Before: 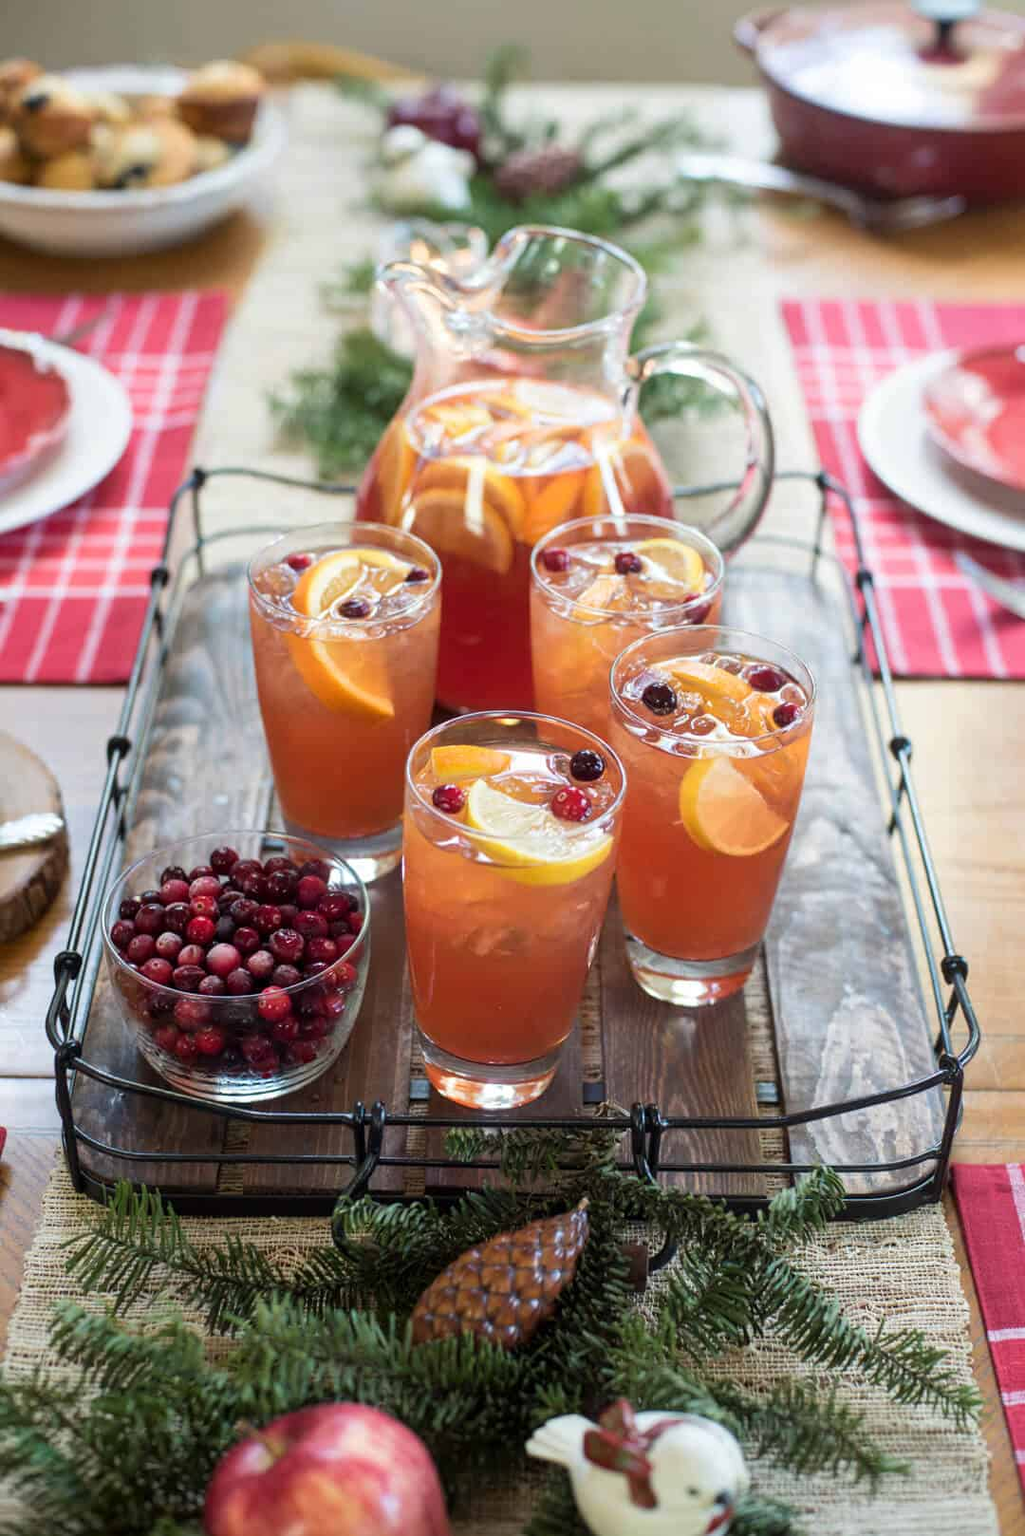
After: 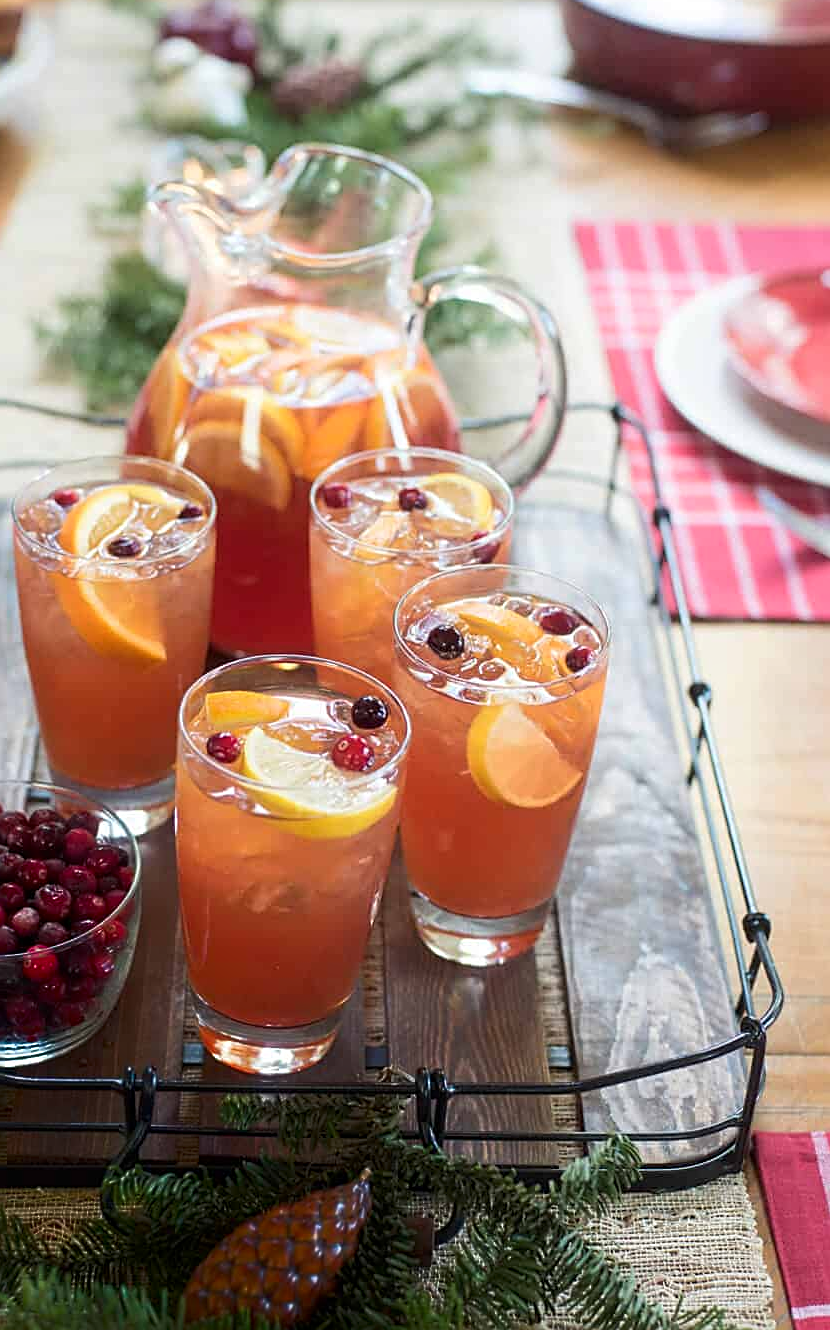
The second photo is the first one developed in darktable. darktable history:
crop: left 23.095%, top 5.827%, bottom 11.854%
tone equalizer: -7 EV 0.13 EV, smoothing diameter 25%, edges refinement/feathering 10, preserve details guided filter
shadows and highlights: shadows -70, highlights 35, soften with gaussian
sharpen: on, module defaults
